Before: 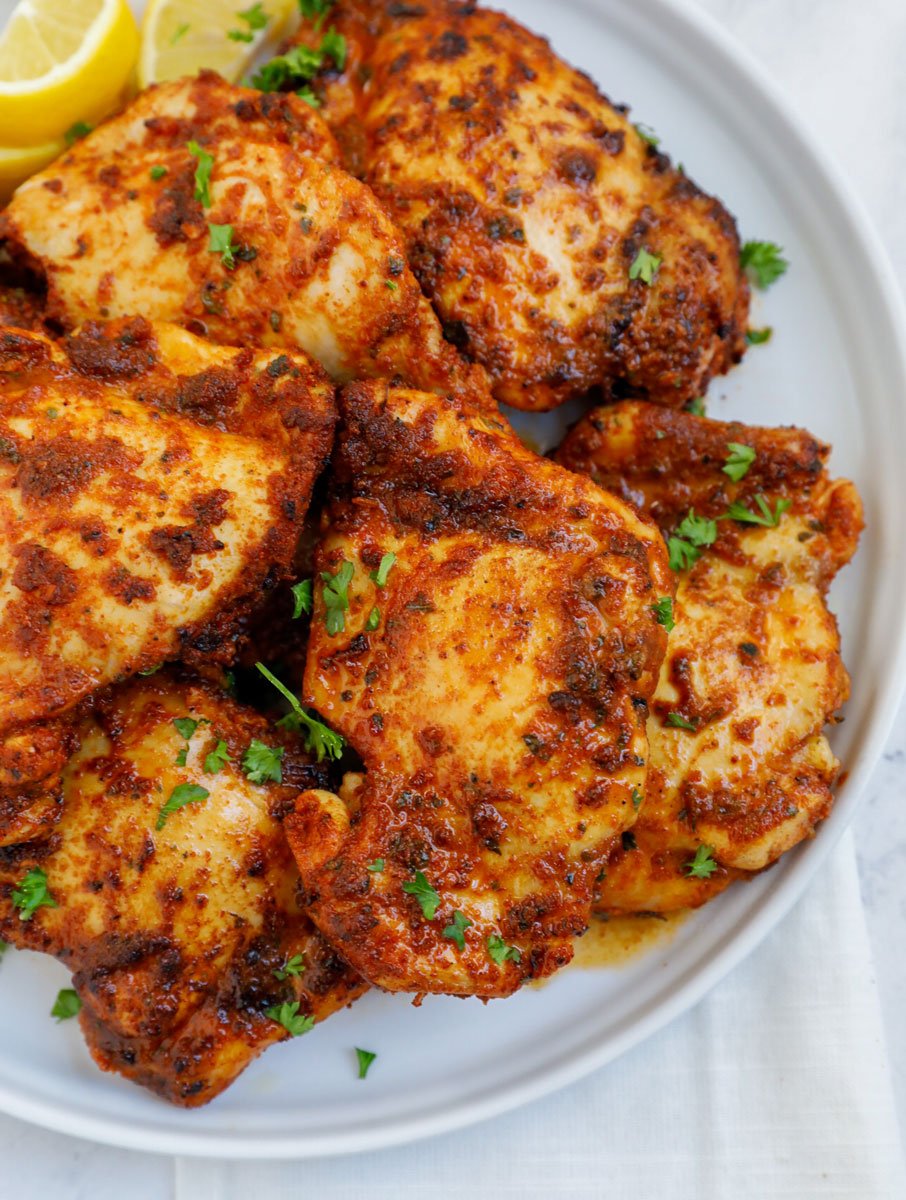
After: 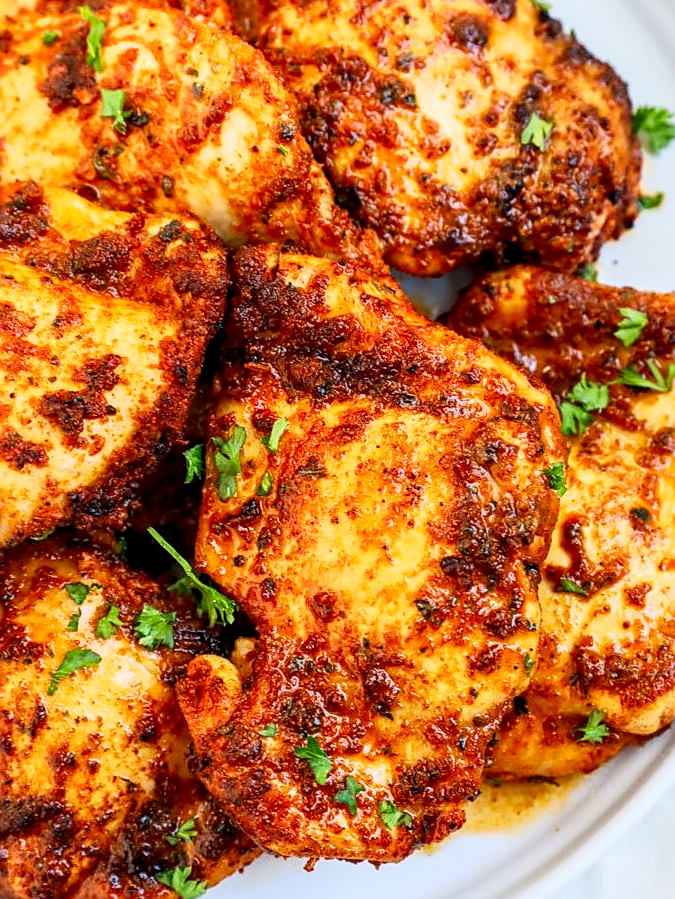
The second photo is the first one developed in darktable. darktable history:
base curve: curves: ch0 [(0, 0) (0.088, 0.125) (0.176, 0.251) (0.354, 0.501) (0.613, 0.749) (1, 0.877)]
crop and rotate: left 11.986%, top 11.33%, right 13.408%, bottom 13.678%
local contrast: detail 130%
contrast brightness saturation: brightness -0.098
exposure: black level correction 0.001, exposure 0.499 EV, compensate highlight preservation false
sharpen: amount 0.599
